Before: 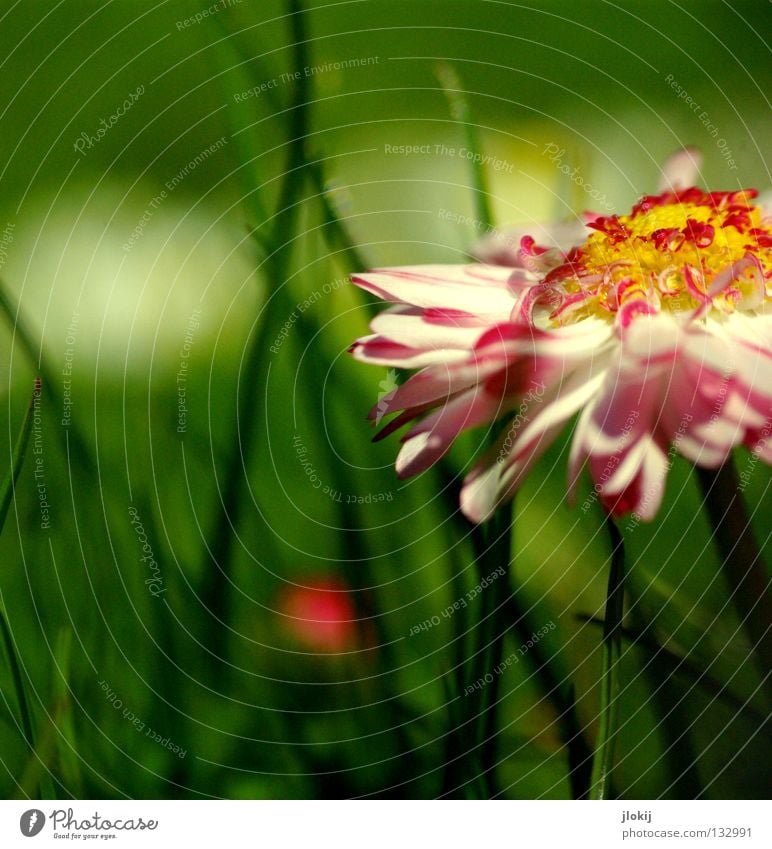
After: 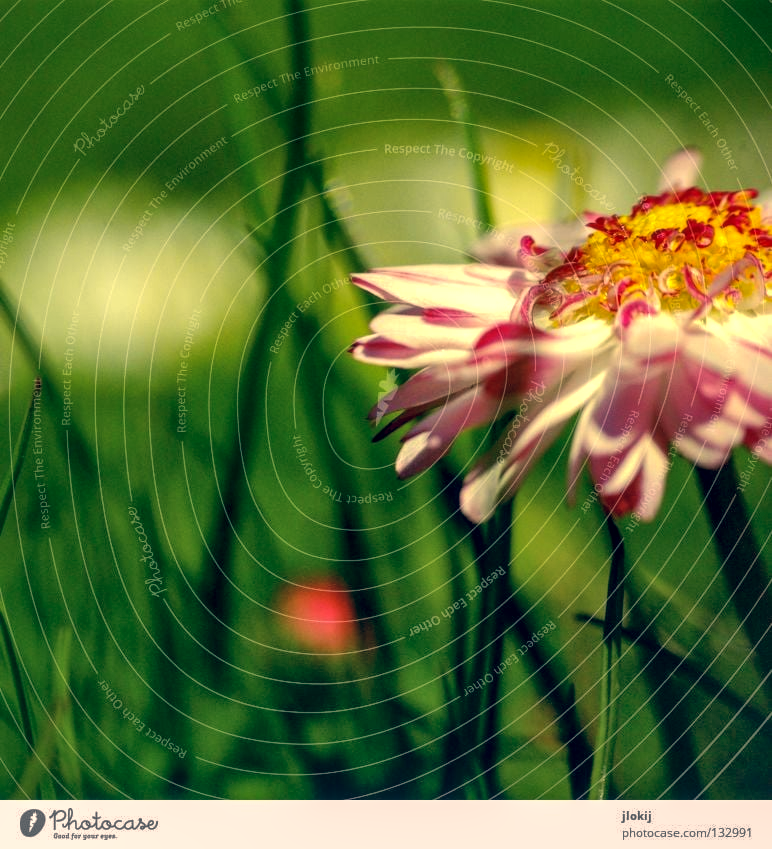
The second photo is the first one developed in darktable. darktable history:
shadows and highlights: on, module defaults
color correction: highlights a* 10.27, highlights b* 13.91, shadows a* -9.71, shadows b* -15.02
local contrast: detail 142%
